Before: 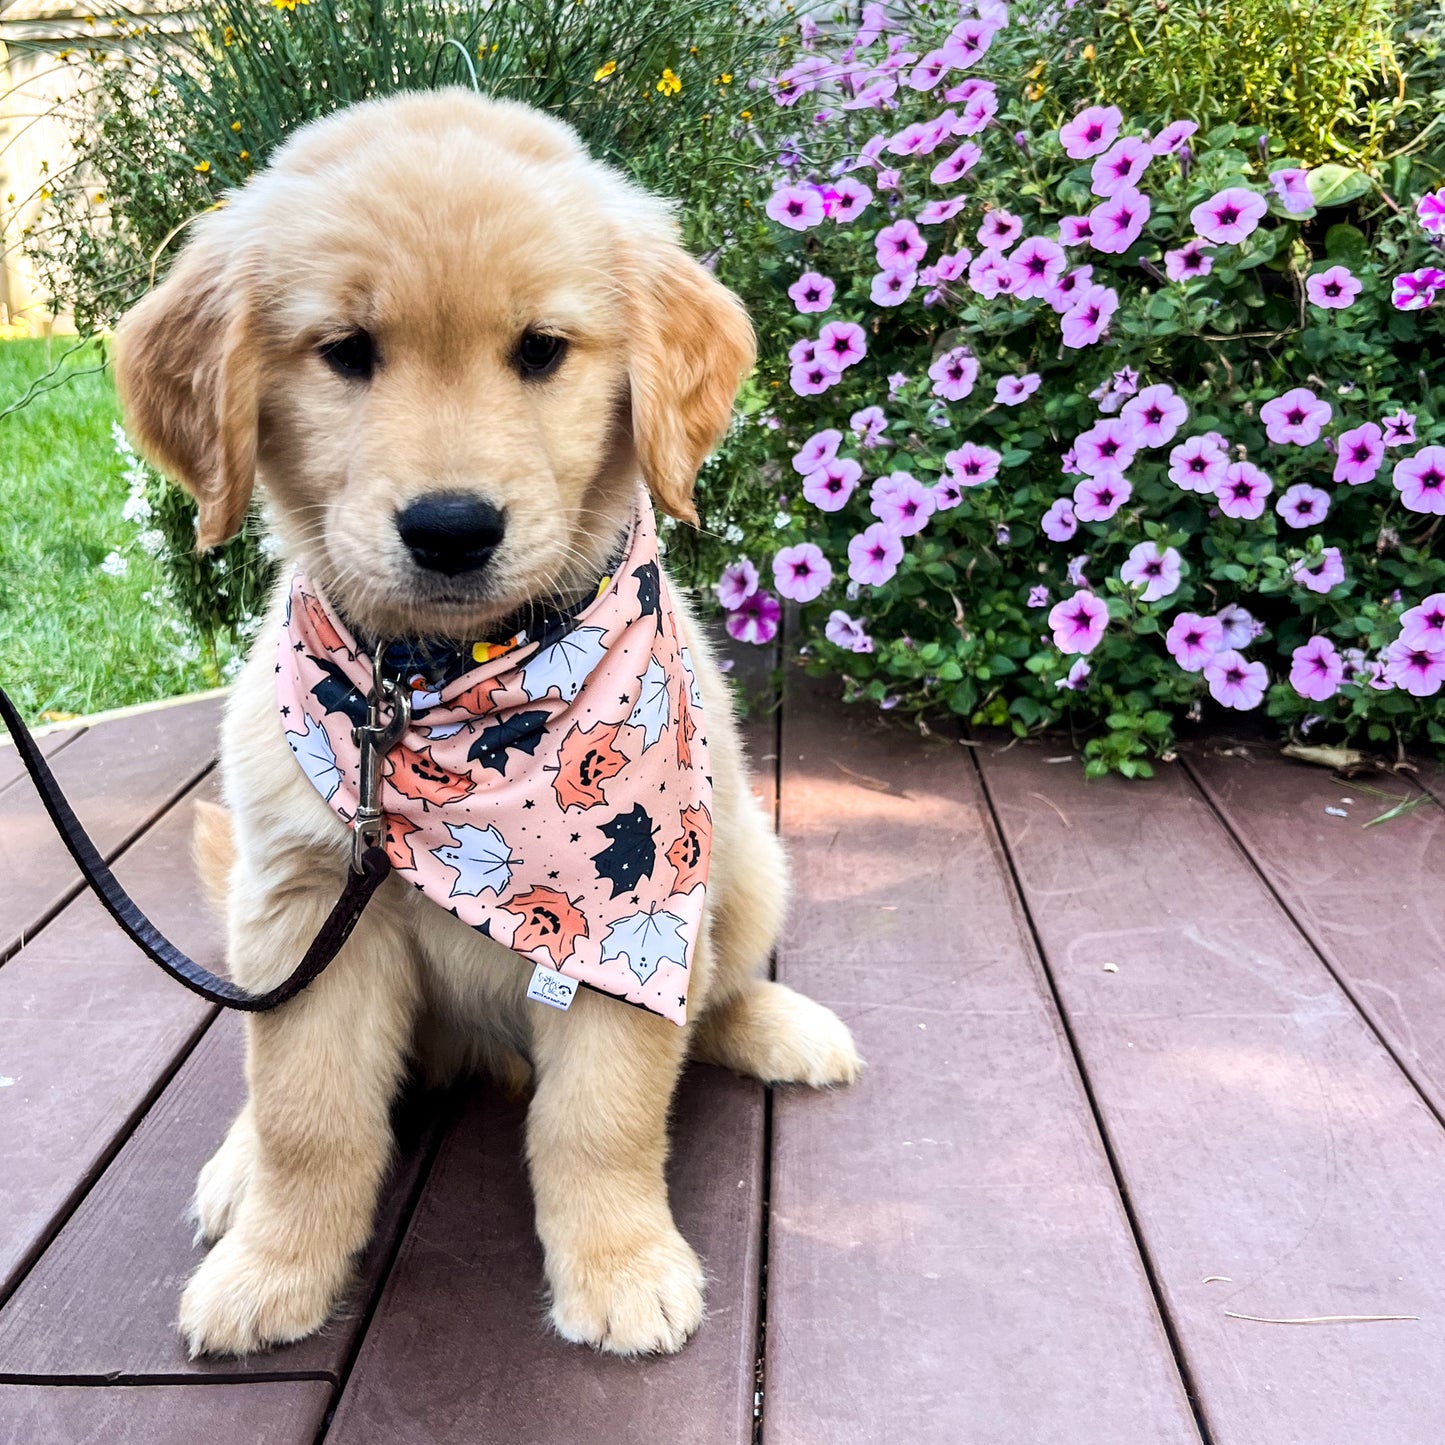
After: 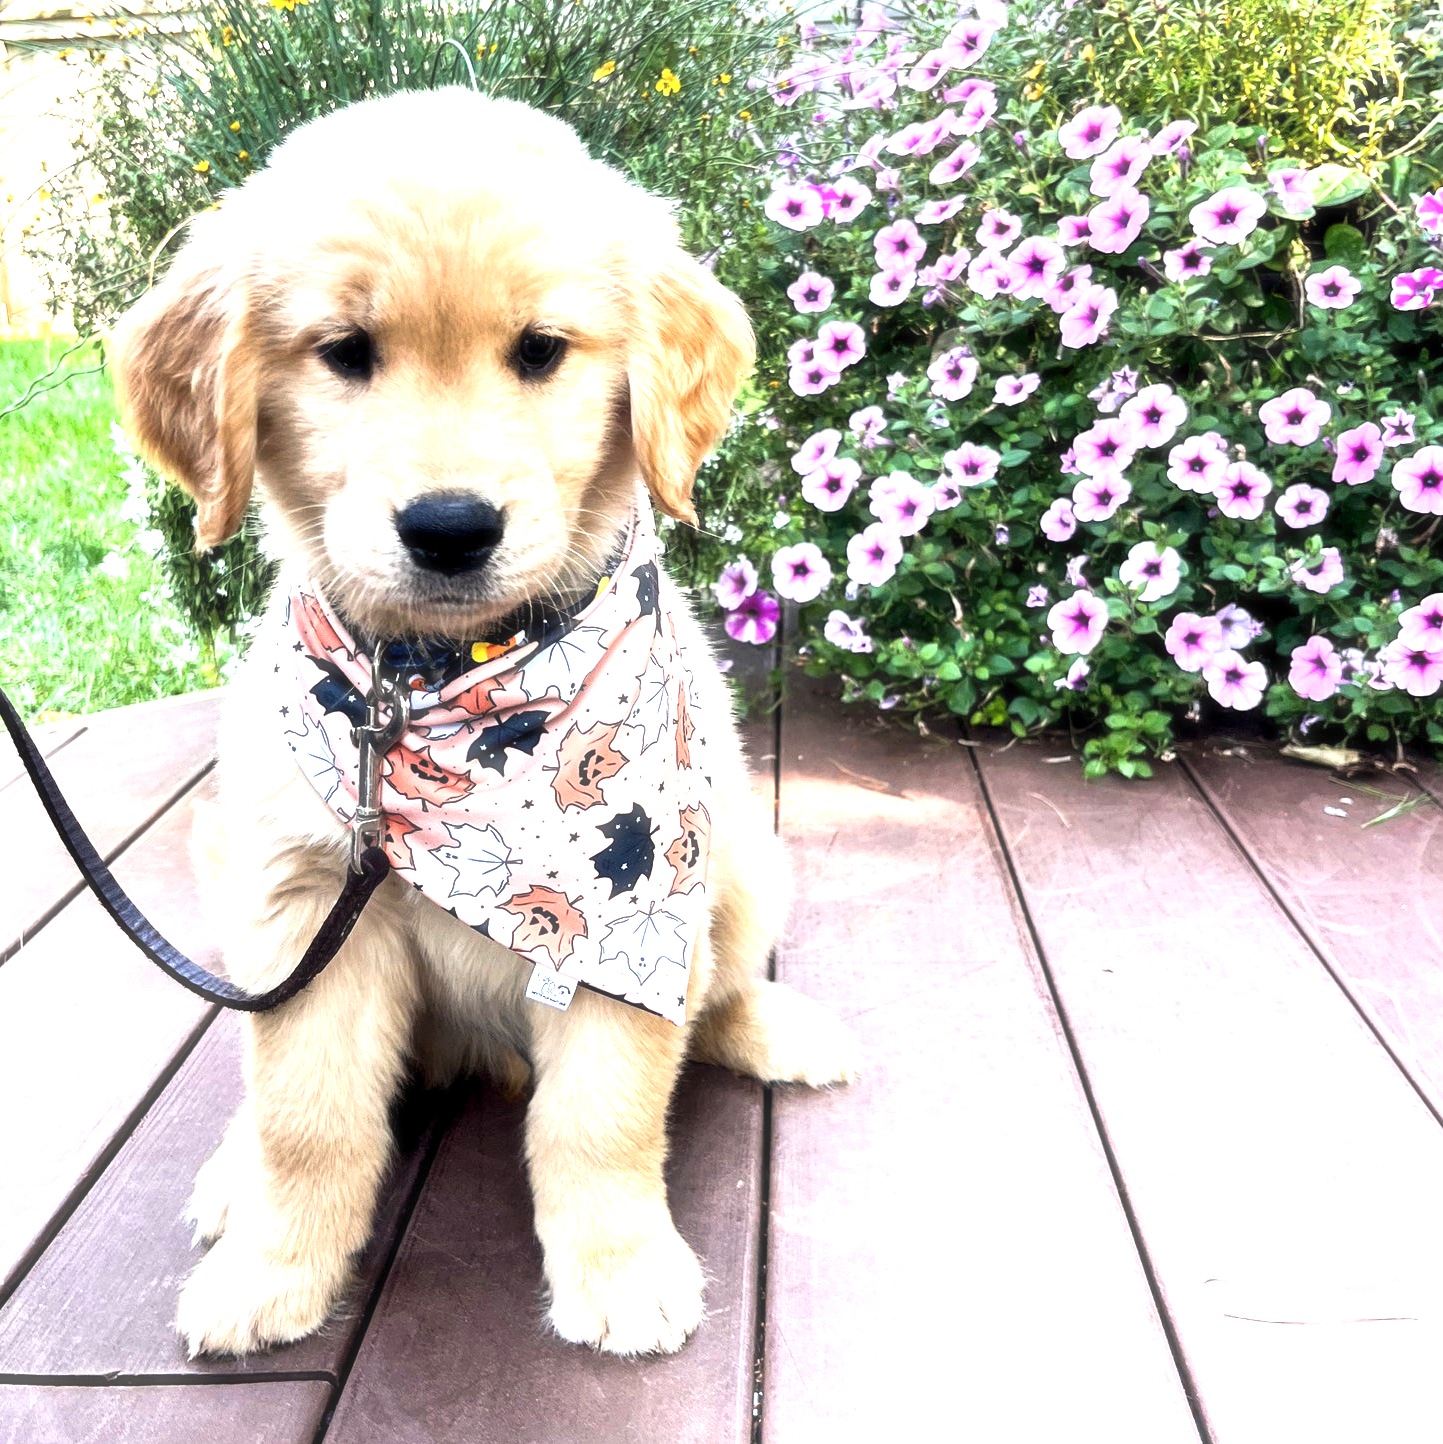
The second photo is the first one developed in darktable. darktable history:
exposure: black level correction 0.001, exposure 0.956 EV, compensate exposure bias true, compensate highlight preservation false
crop and rotate: left 0.116%, bottom 0.01%
haze removal: strength -0.107, compatibility mode true, adaptive false
